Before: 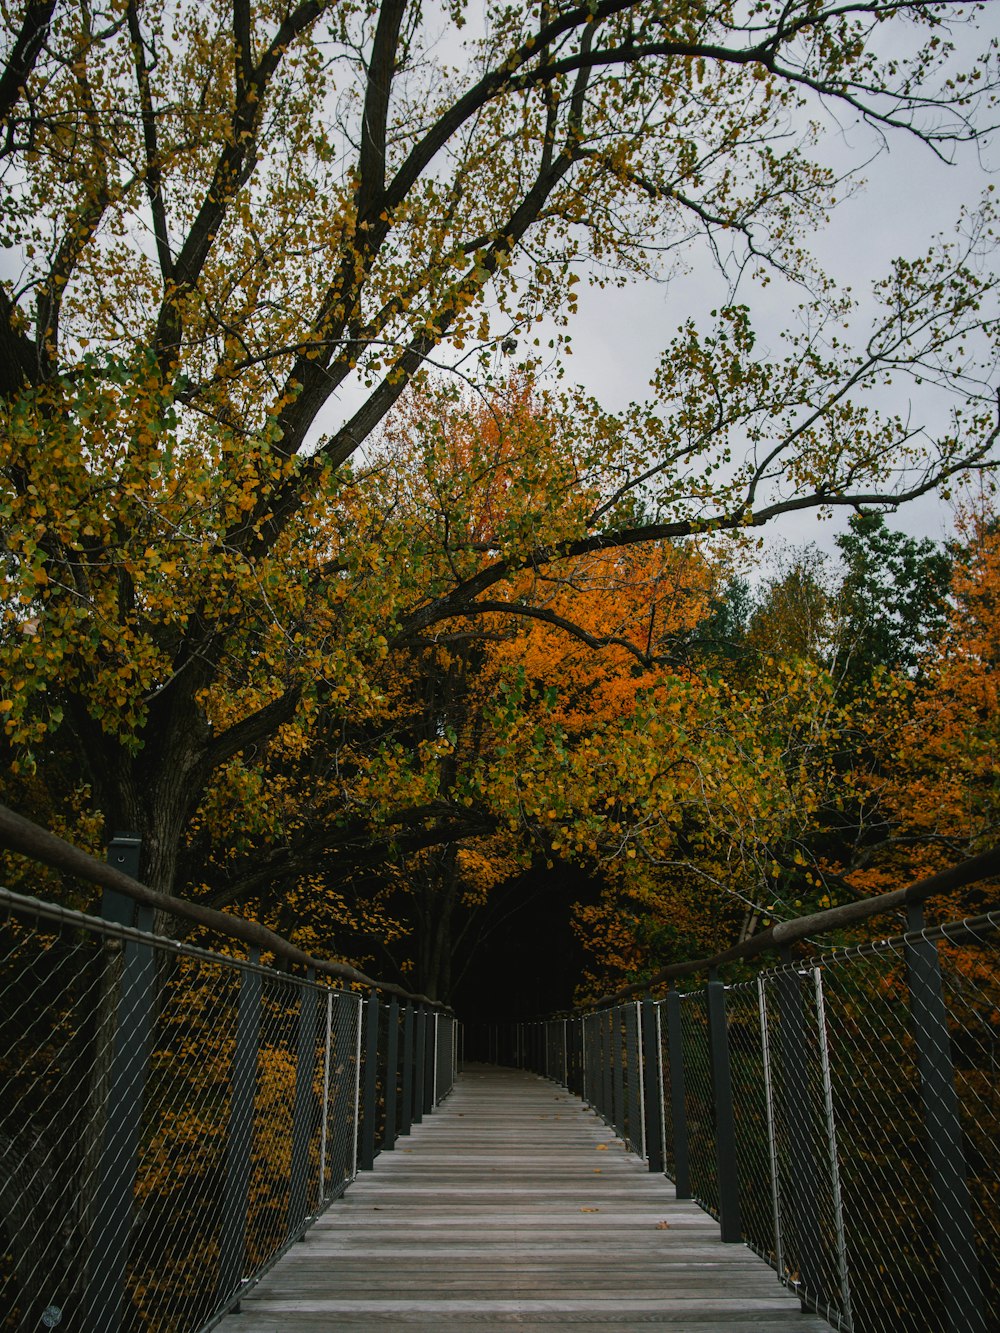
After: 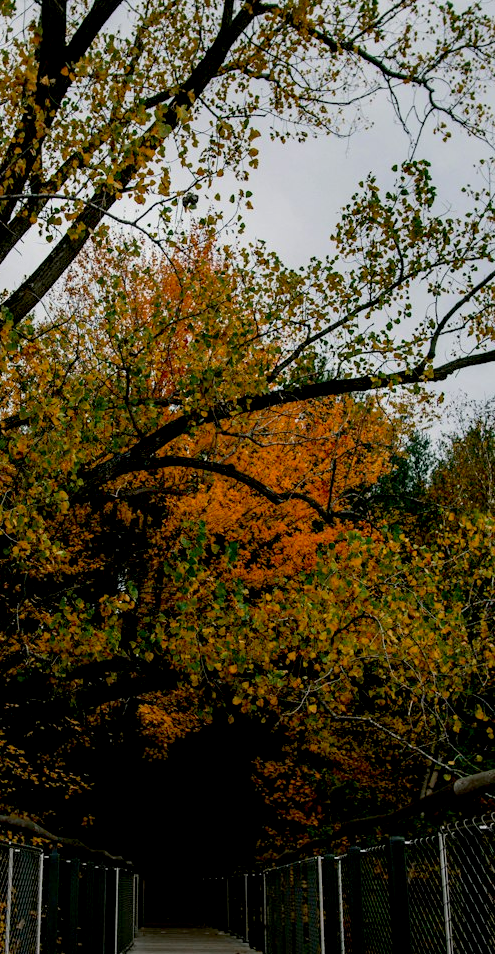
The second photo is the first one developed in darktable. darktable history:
crop: left 31.92%, top 10.926%, right 18.505%, bottom 17.494%
exposure: black level correction 0.016, exposure -0.006 EV, compensate highlight preservation false
contrast equalizer: octaves 7, y [[0.5, 0.5, 0.472, 0.5, 0.5, 0.5], [0.5 ×6], [0.5 ×6], [0 ×6], [0 ×6]]
